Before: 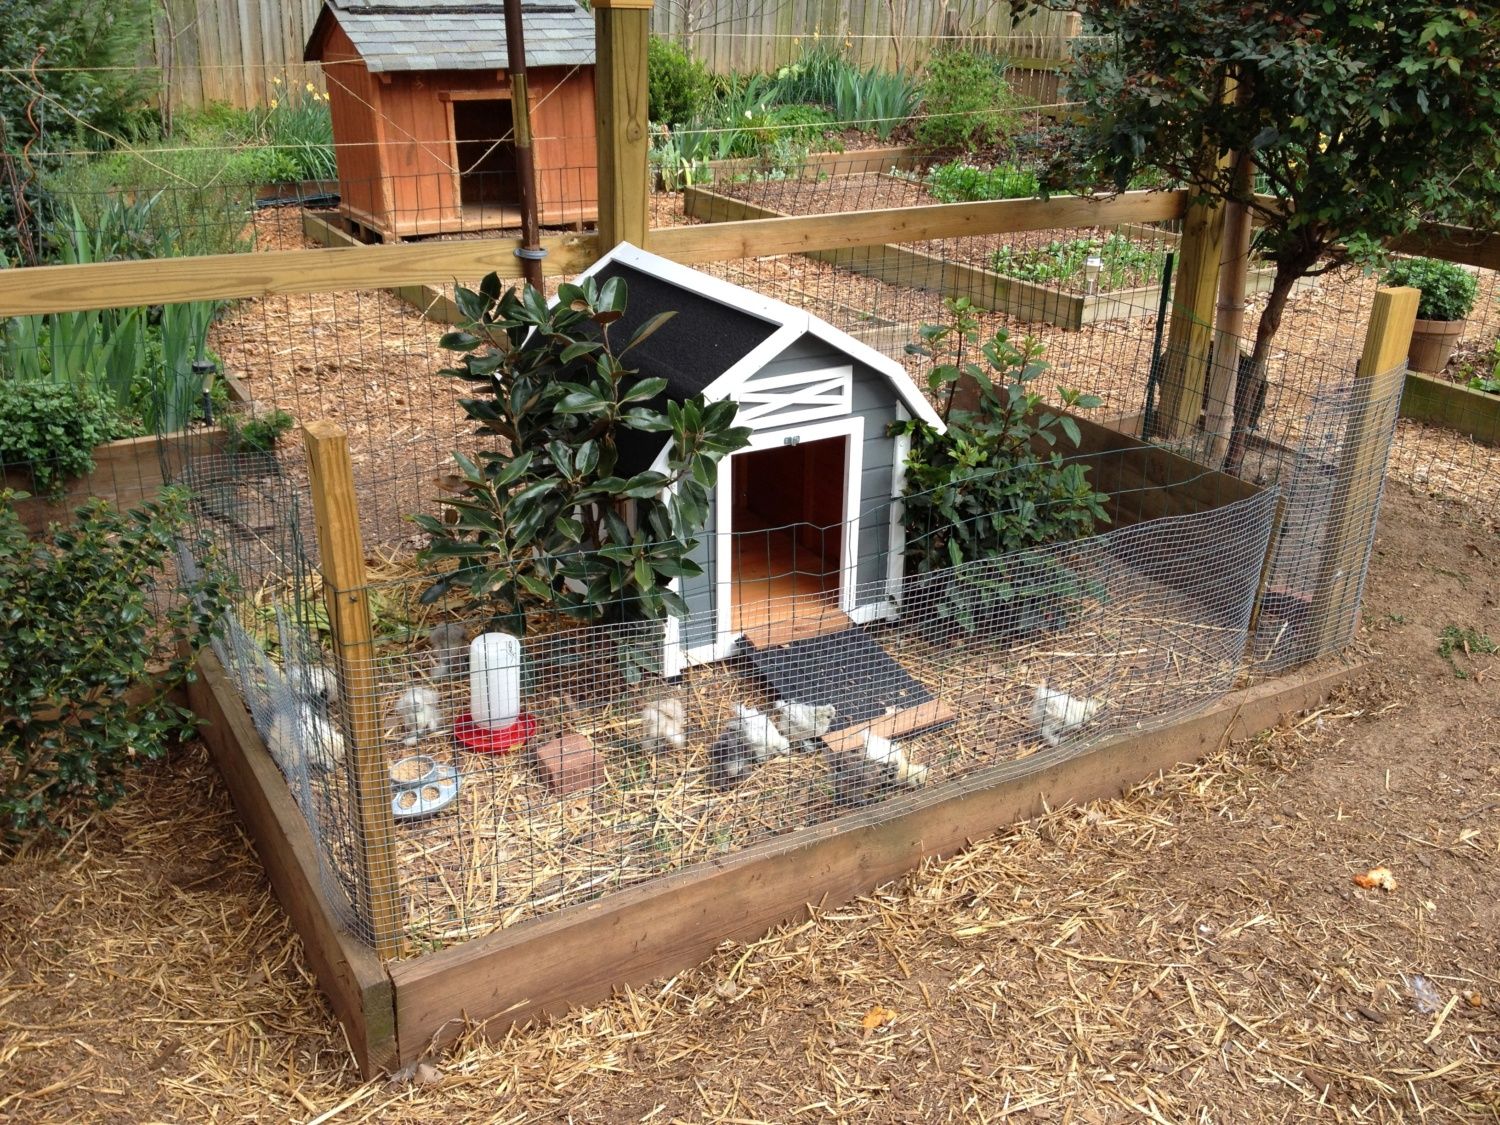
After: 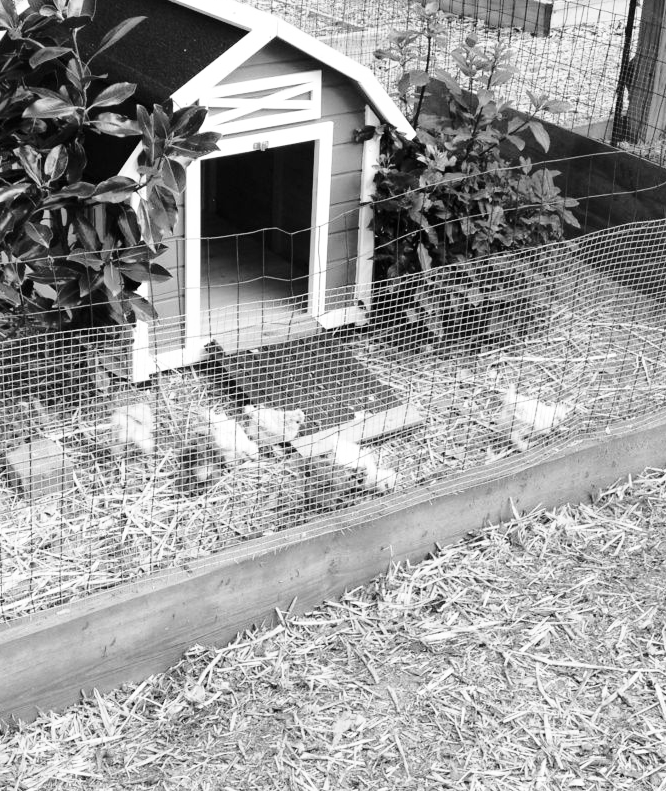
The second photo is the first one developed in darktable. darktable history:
base curve: curves: ch0 [(0, 0) (0.028, 0.03) (0.121, 0.232) (0.46, 0.748) (0.859, 0.968) (1, 1)], preserve colors none
monochrome: on, module defaults
crop: left 35.432%, top 26.233%, right 20.145%, bottom 3.432%
